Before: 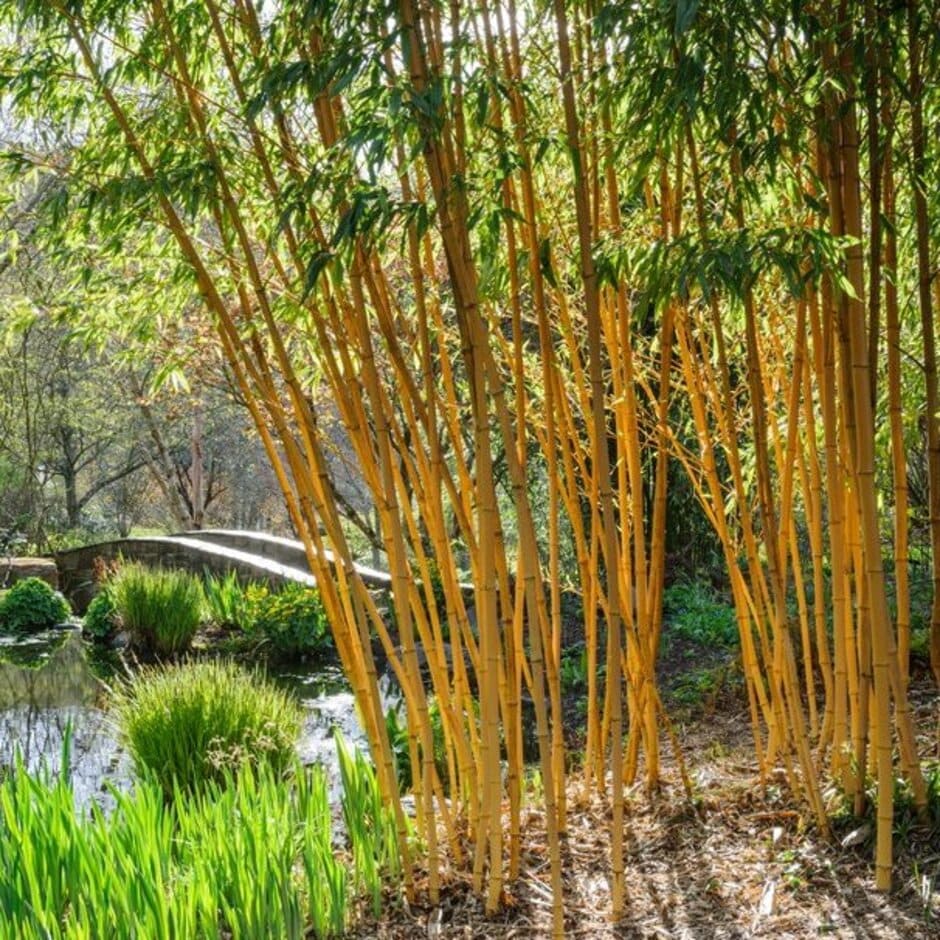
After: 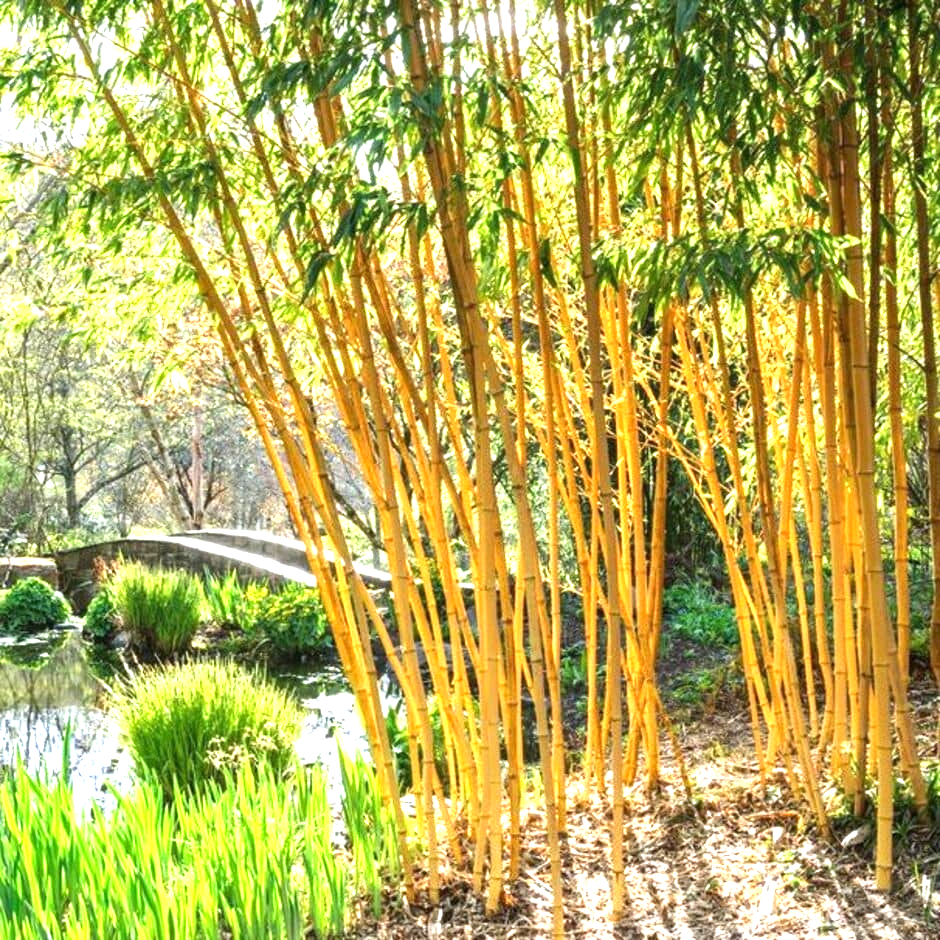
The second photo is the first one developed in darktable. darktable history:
local contrast: mode bilateral grid, contrast 20, coarseness 50, detail 120%, midtone range 0.2
exposure: black level correction 0, exposure 1.35 EV, compensate exposure bias true, compensate highlight preservation false
tone equalizer: on, module defaults
